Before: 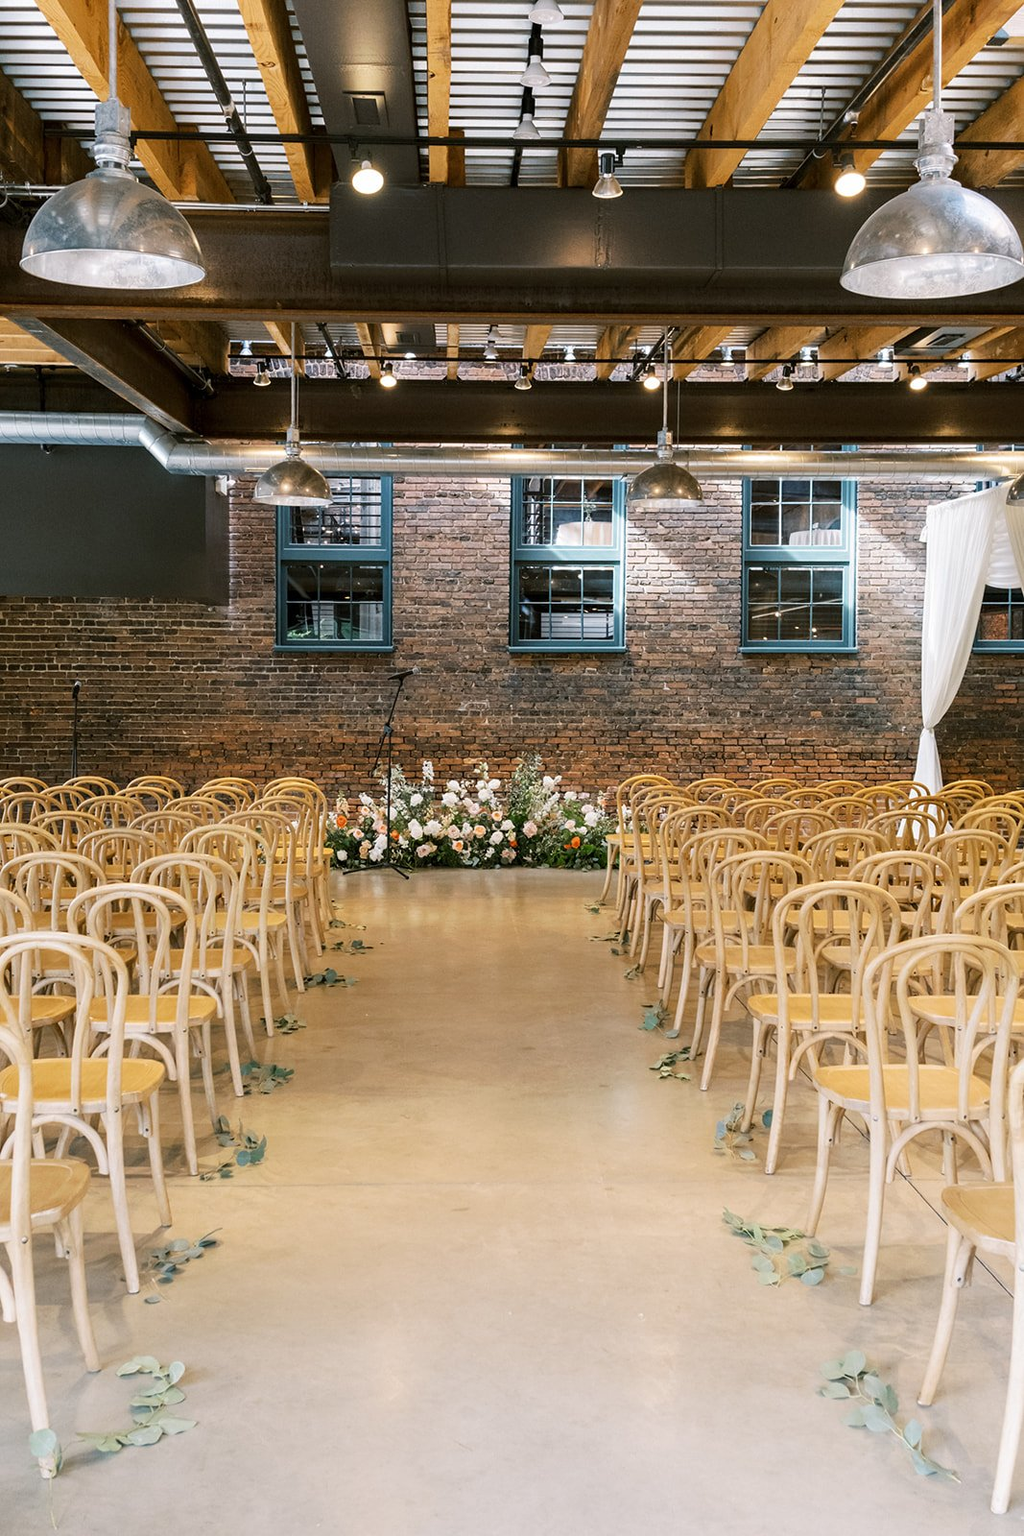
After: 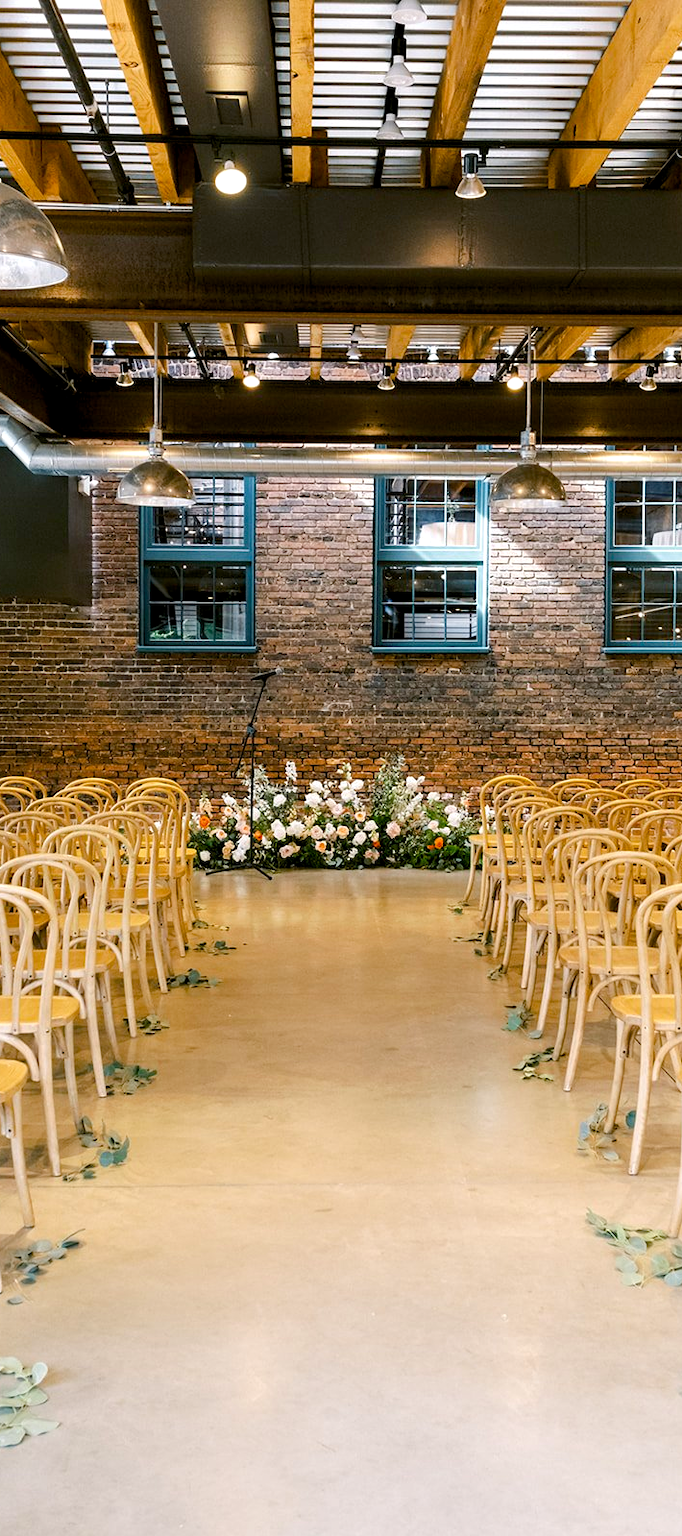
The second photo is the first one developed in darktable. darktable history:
crop and rotate: left 13.409%, right 19.924%
color balance rgb: global offset › luminance -0.51%, perceptual saturation grading › global saturation 27.53%, perceptual saturation grading › highlights -25%, perceptual saturation grading › shadows 25%, perceptual brilliance grading › highlights 6.62%, perceptual brilliance grading › mid-tones 17.07%, perceptual brilliance grading › shadows -5.23%
